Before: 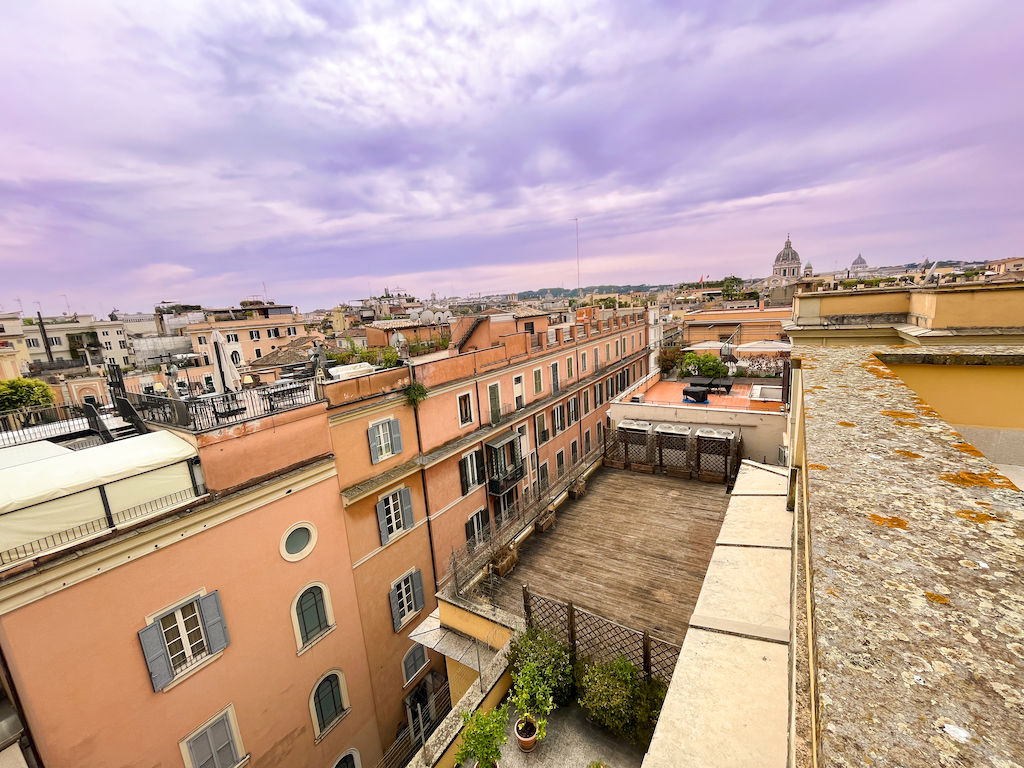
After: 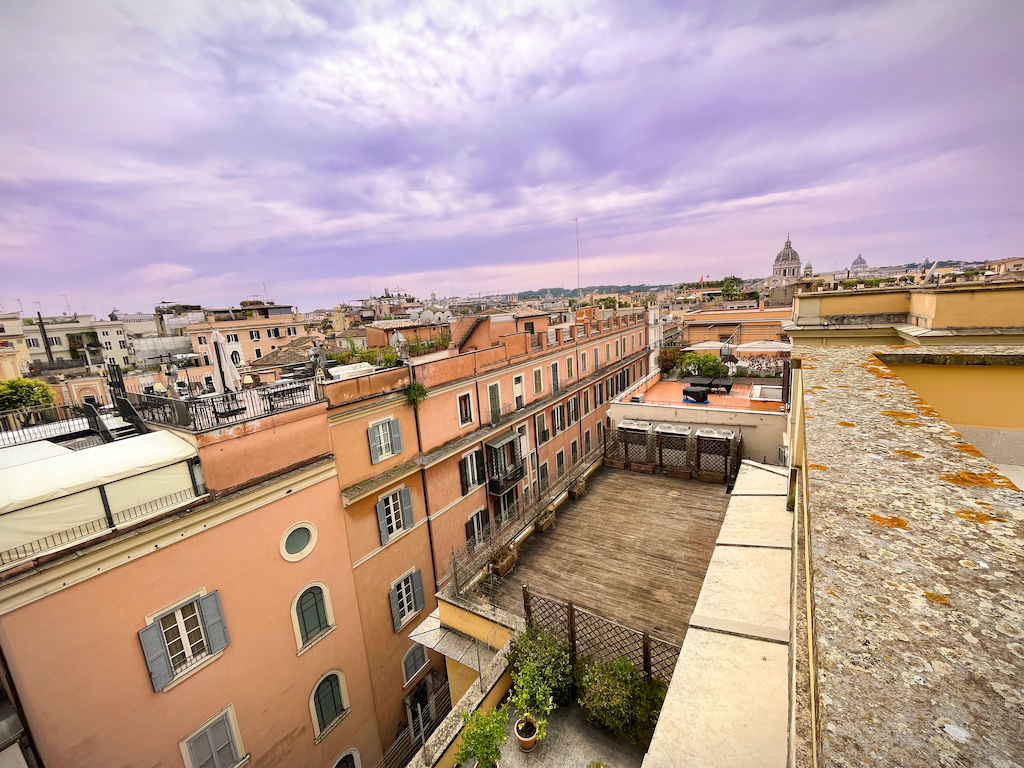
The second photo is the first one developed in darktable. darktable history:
vignetting: fall-off start 99.62%, brightness -0.452, saturation -0.306, width/height ratio 1.307, unbound false
base curve: curves: ch0 [(0, 0) (0.297, 0.298) (1, 1)], preserve colors none
